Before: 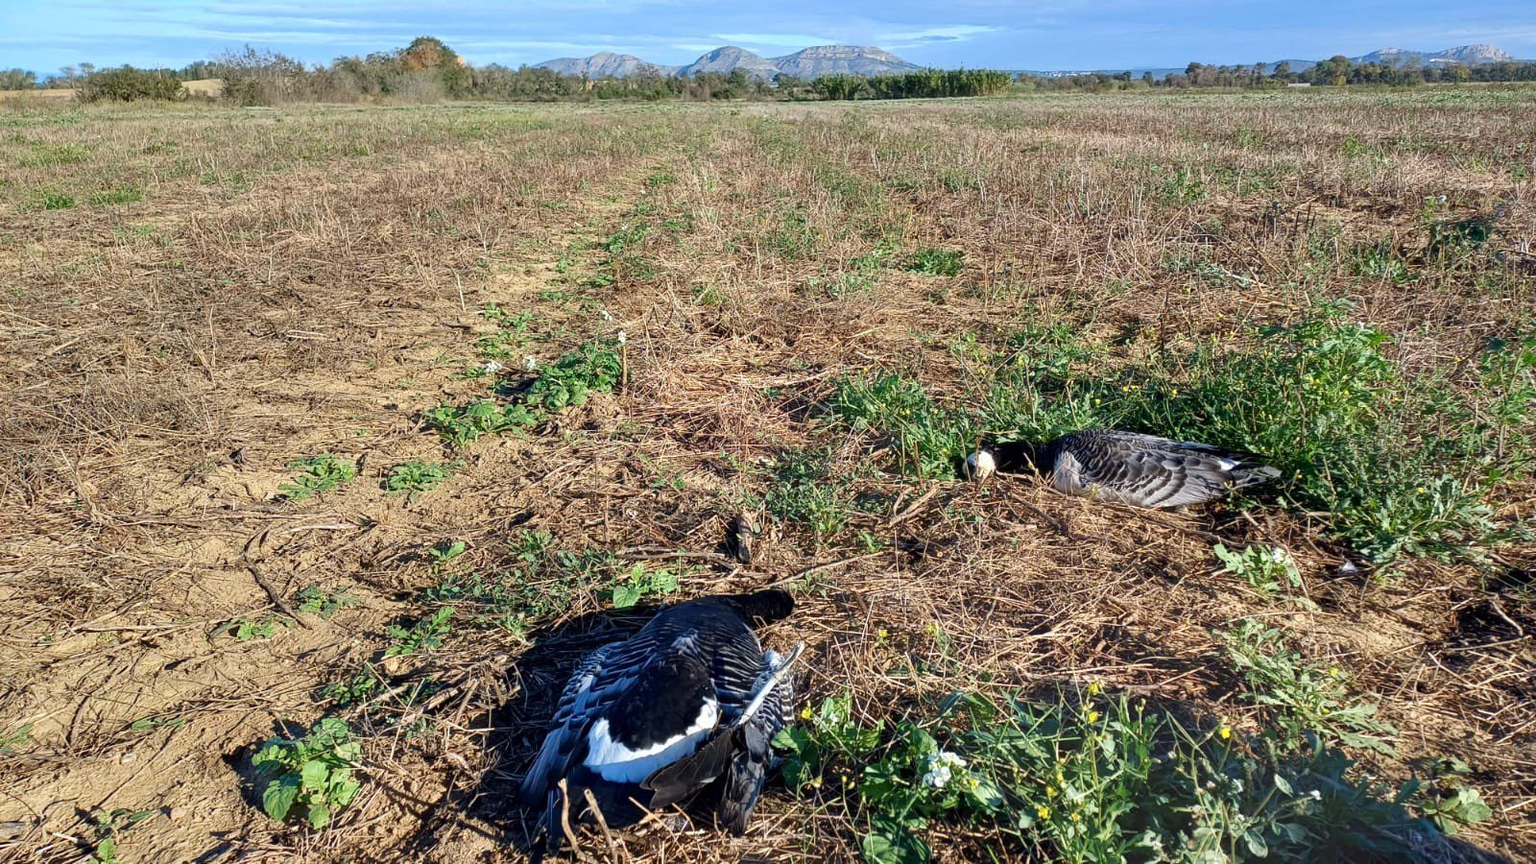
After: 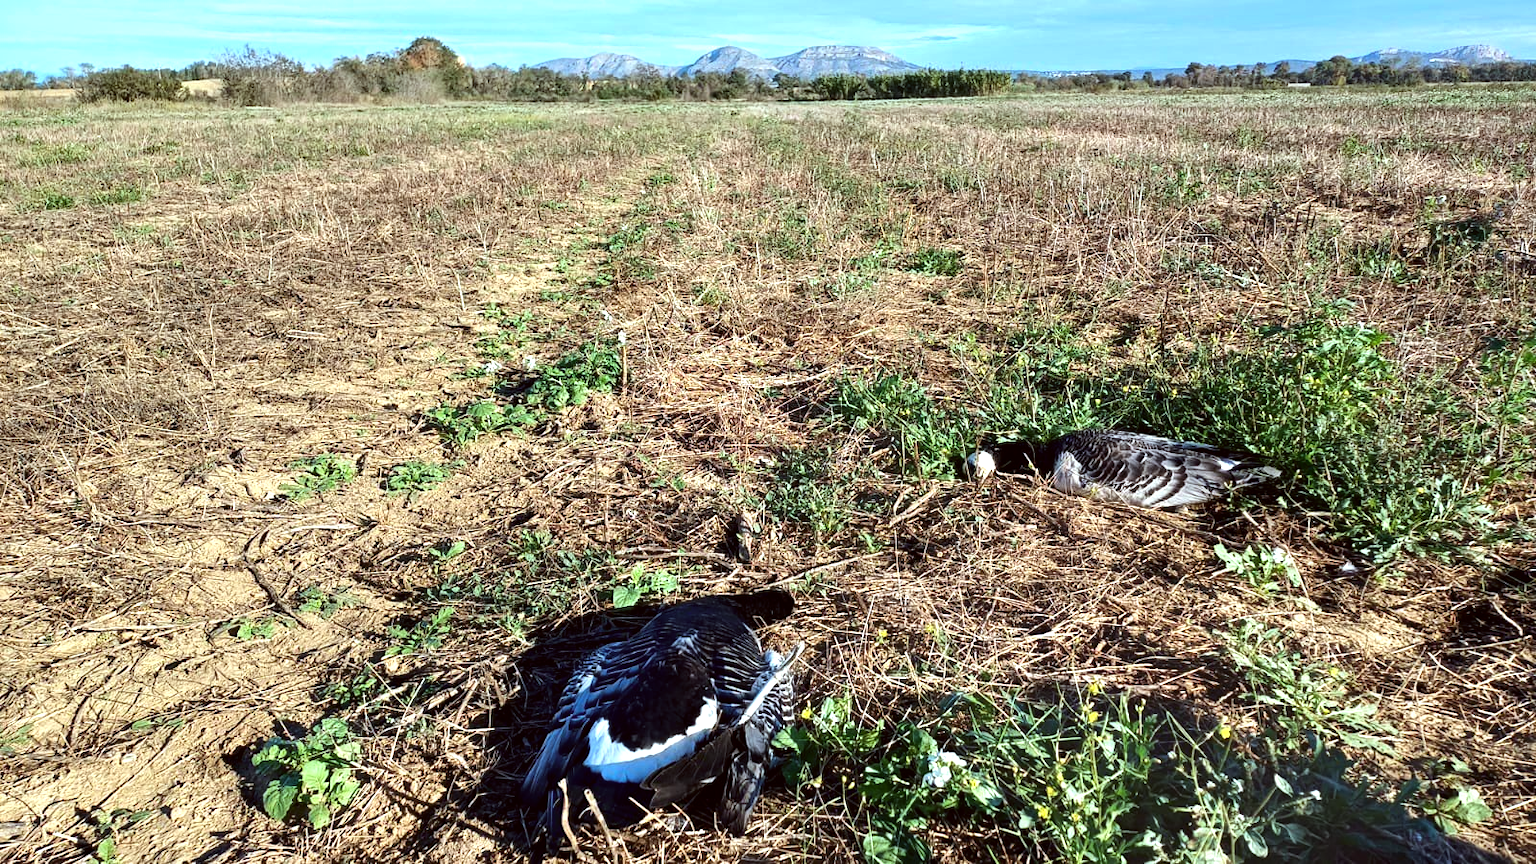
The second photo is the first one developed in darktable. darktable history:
tone equalizer: -8 EV -0.75 EV, -7 EV -0.7 EV, -6 EV -0.6 EV, -5 EV -0.4 EV, -3 EV 0.4 EV, -2 EV 0.6 EV, -1 EV 0.7 EV, +0 EV 0.75 EV, edges refinement/feathering 500, mask exposure compensation -1.57 EV, preserve details no
color correction: highlights a* -4.98, highlights b* -3.76, shadows a* 3.83, shadows b* 4.08
